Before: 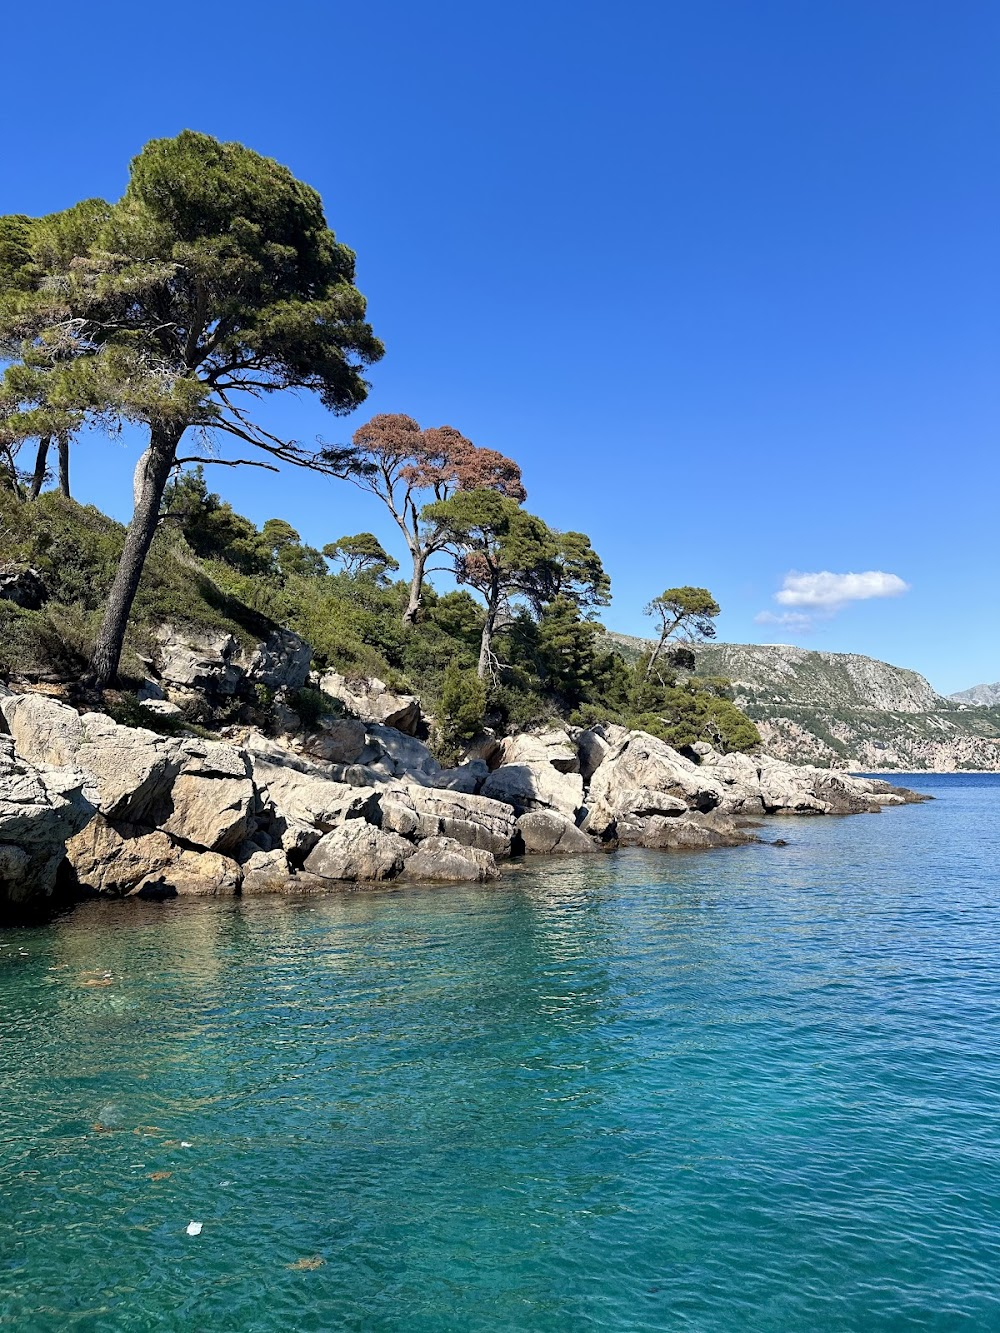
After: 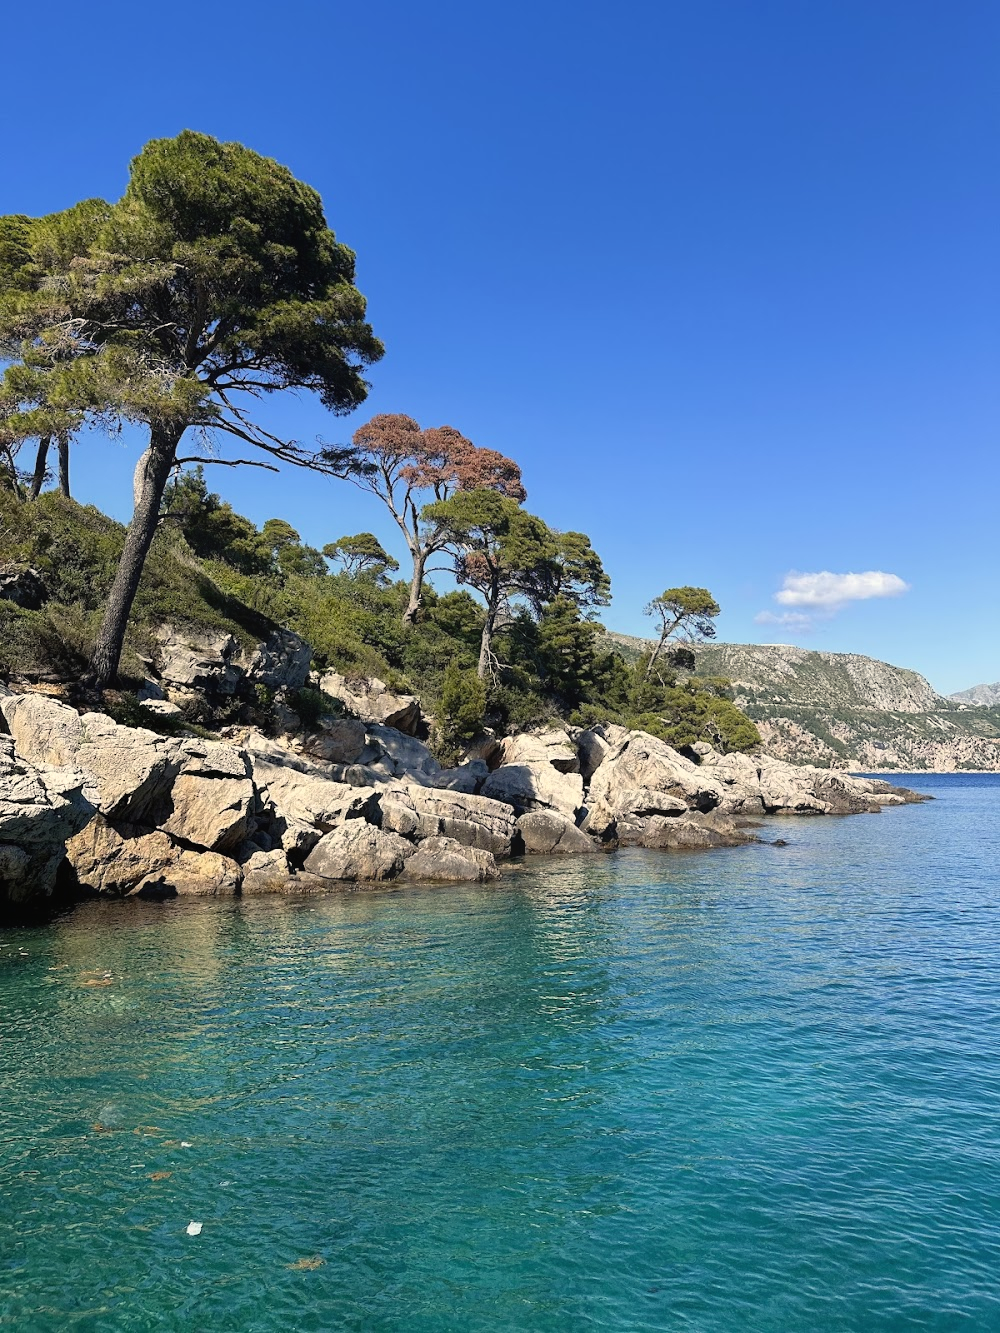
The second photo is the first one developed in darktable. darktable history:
color balance rgb: highlights gain › chroma 2.076%, highlights gain › hue 71.71°, linear chroma grading › global chroma -14.895%, perceptual saturation grading › global saturation 25.446%, contrast 4.924%
contrast equalizer: y [[0.6 ×6], [0.55 ×6], [0 ×6], [0 ×6], [0 ×6]], mix -0.31
